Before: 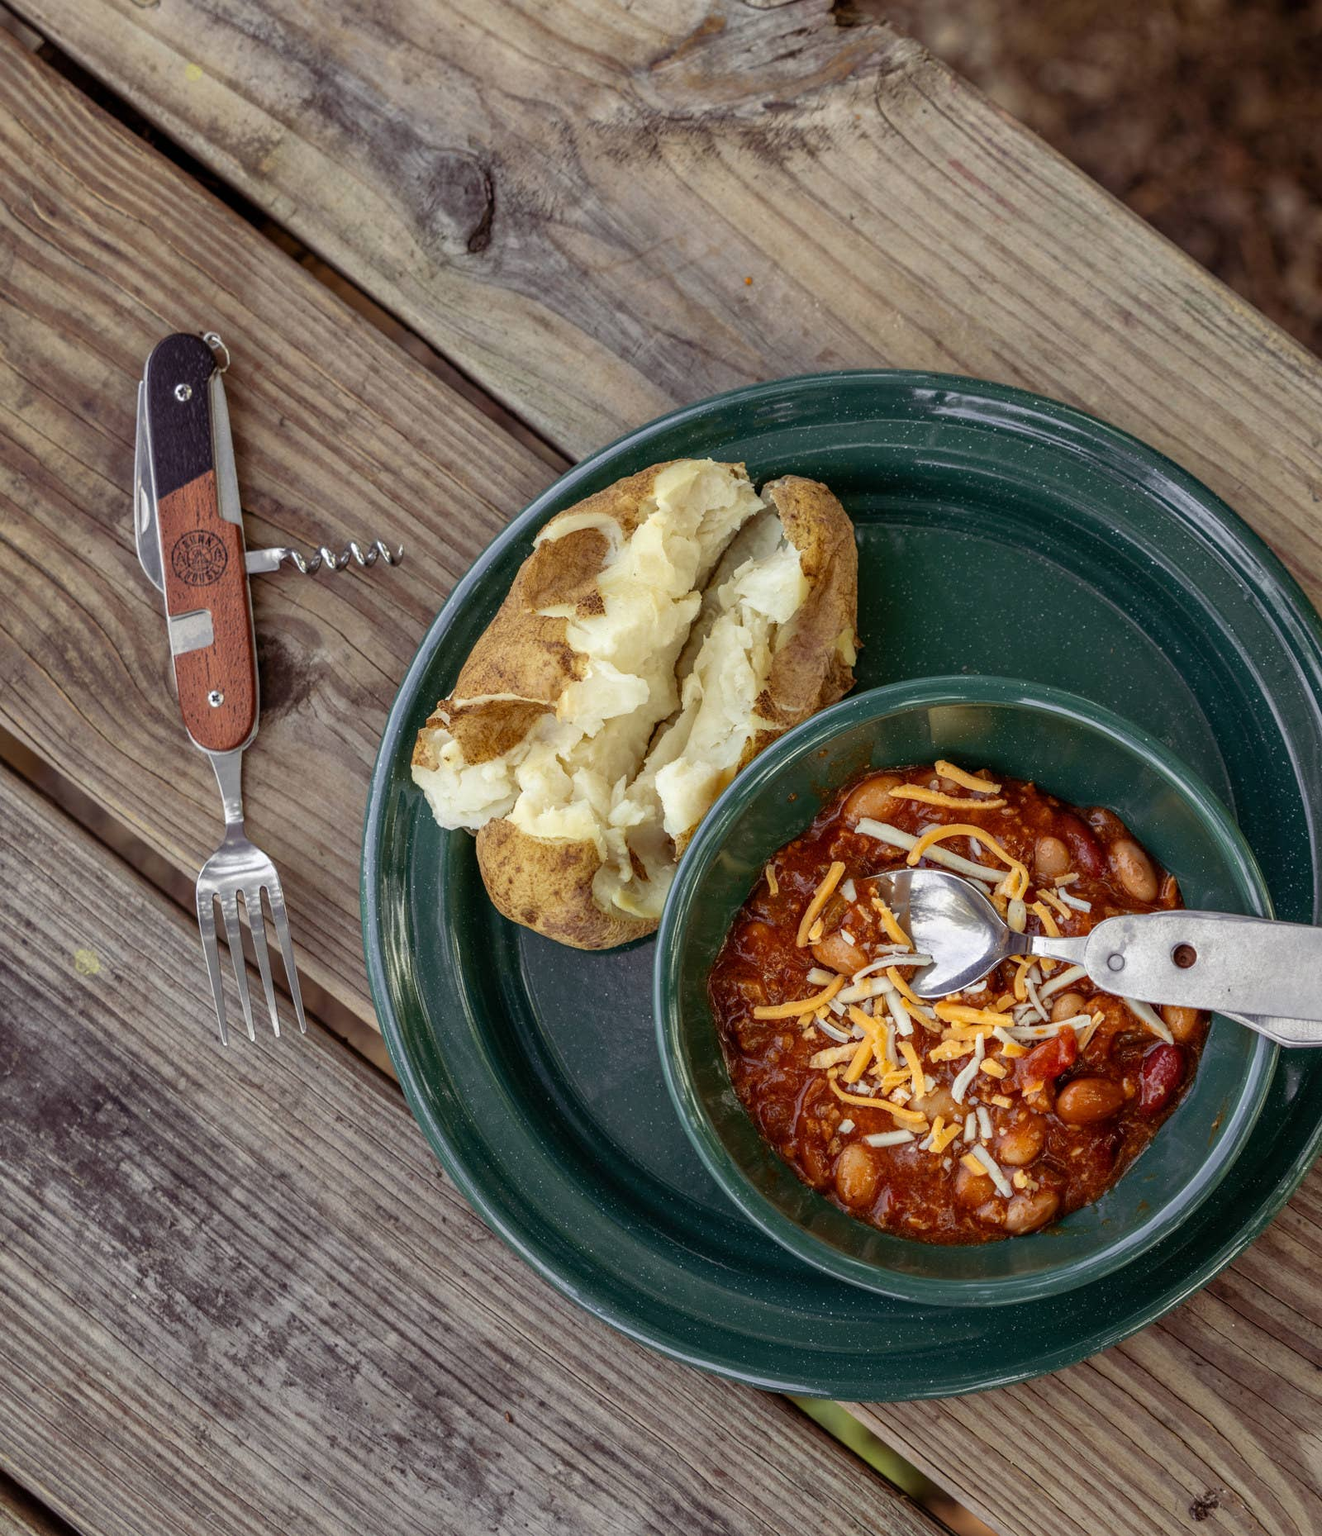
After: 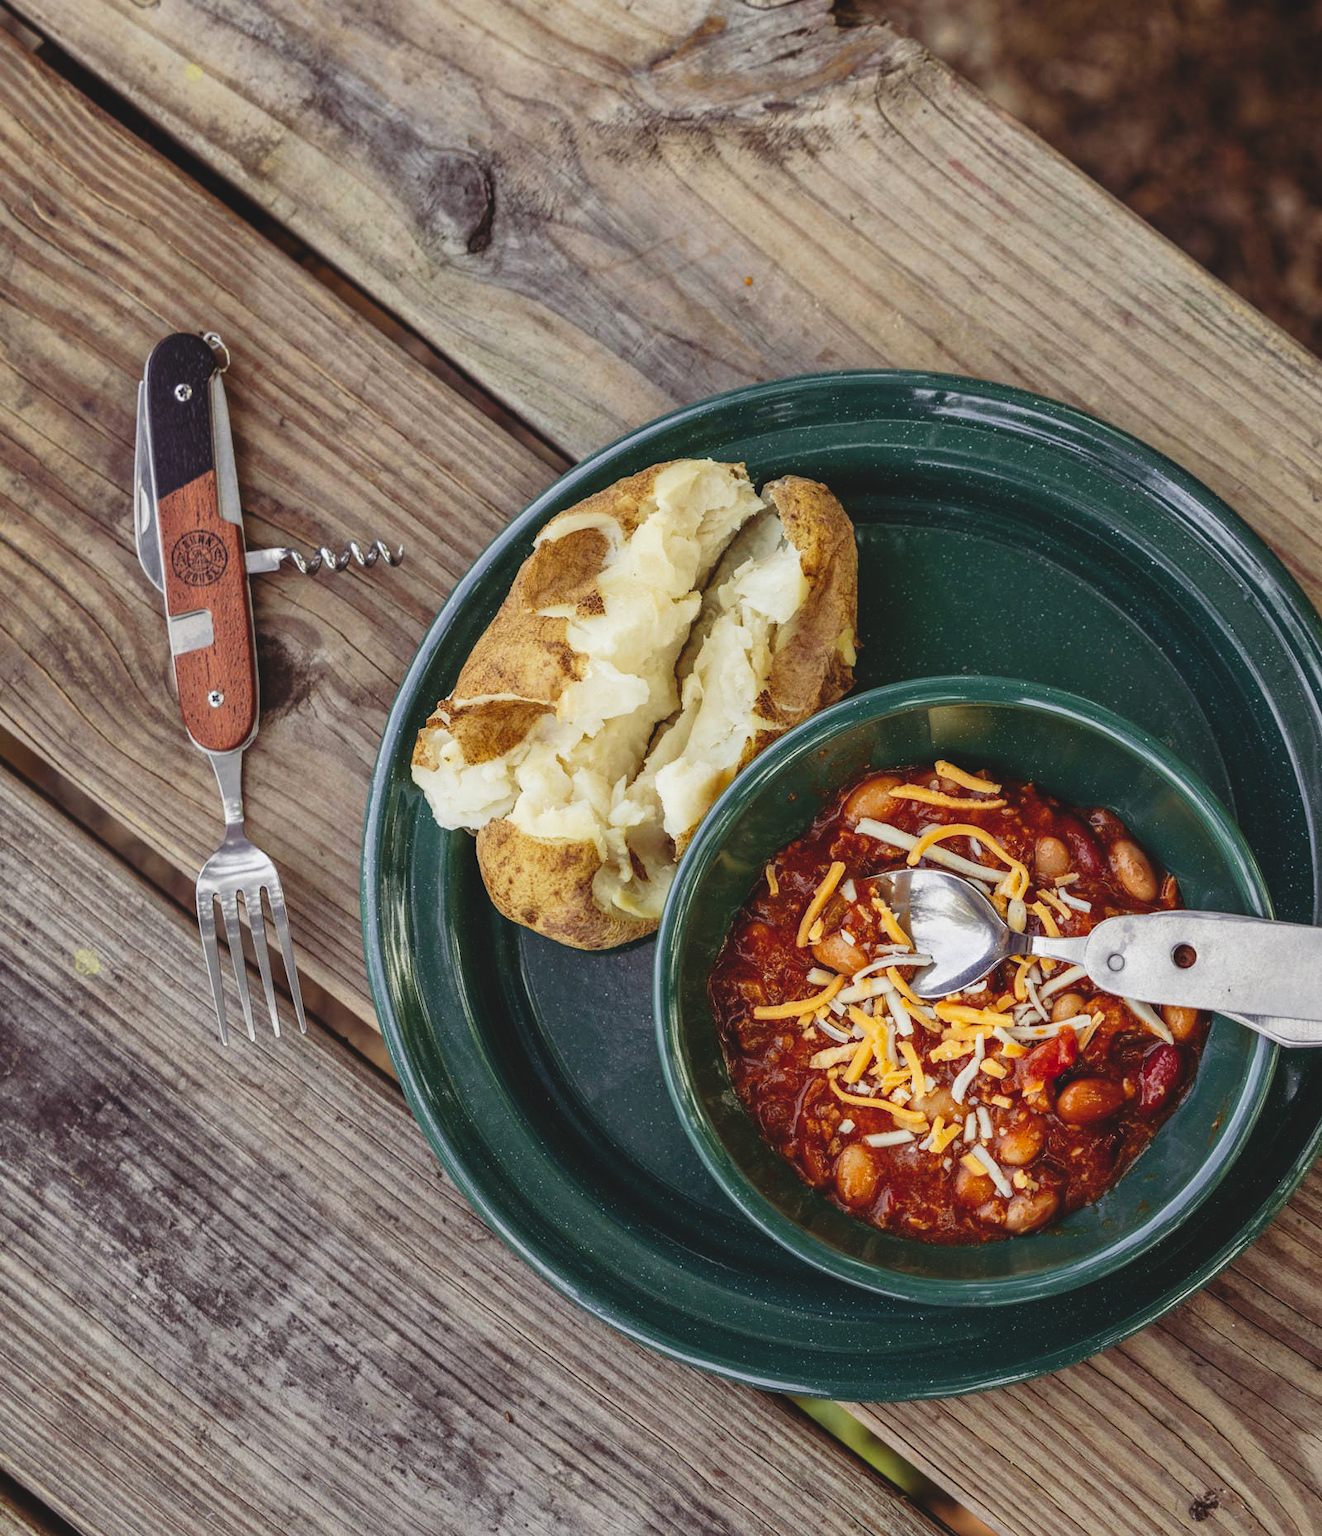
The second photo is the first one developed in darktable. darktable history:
tone curve: curves: ch0 [(0, 0.087) (0.175, 0.178) (0.466, 0.498) (0.715, 0.764) (1, 0.961)]; ch1 [(0, 0) (0.437, 0.398) (0.476, 0.466) (0.505, 0.505) (0.534, 0.544) (0.612, 0.605) (0.641, 0.643) (1, 1)]; ch2 [(0, 0) (0.359, 0.379) (0.427, 0.453) (0.489, 0.495) (0.531, 0.534) (0.579, 0.579) (1, 1)], preserve colors none
